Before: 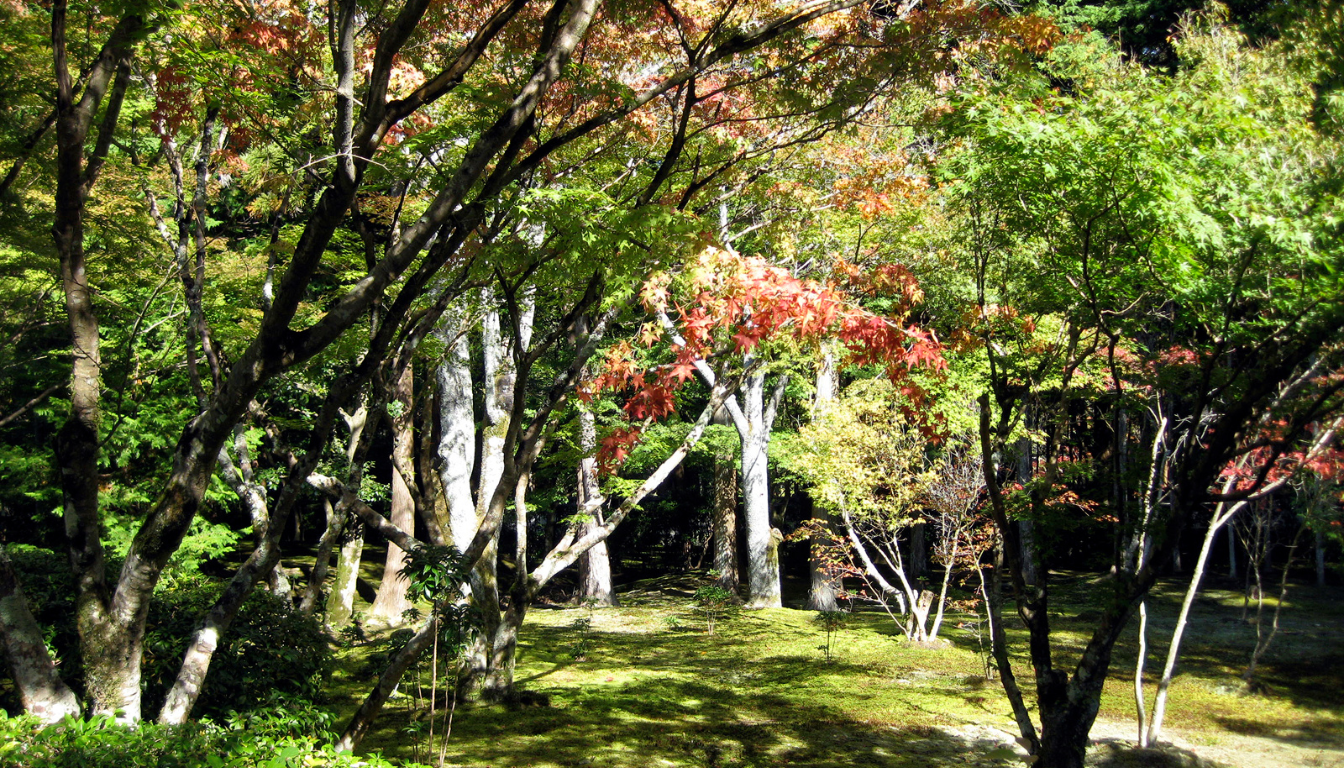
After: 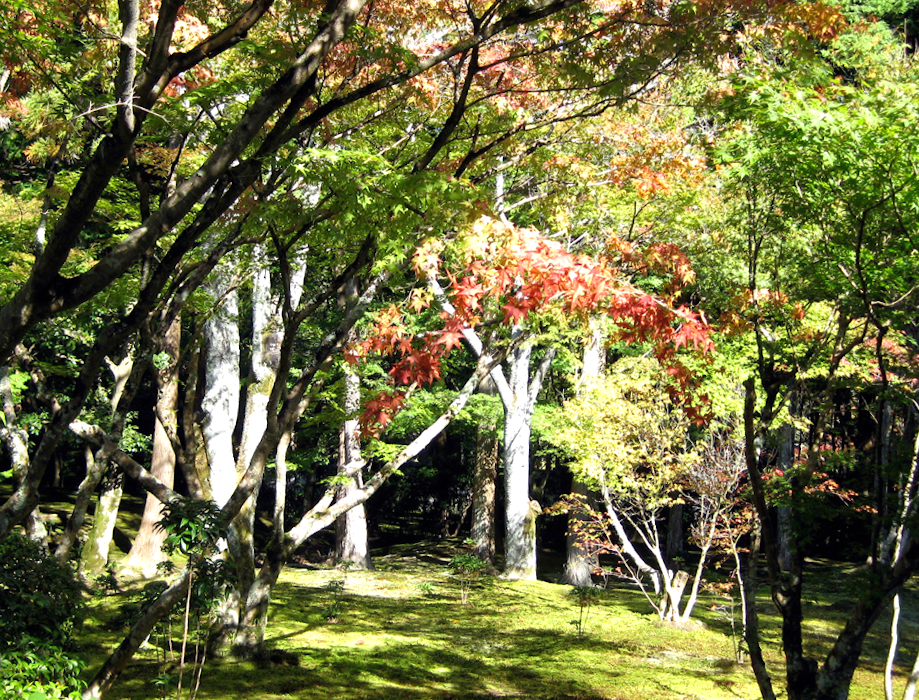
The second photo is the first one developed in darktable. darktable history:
crop and rotate: angle -3.15°, left 14.253%, top 0.043%, right 10.873%, bottom 0.083%
exposure: black level correction 0, exposure 0.301 EV, compensate highlight preservation false
